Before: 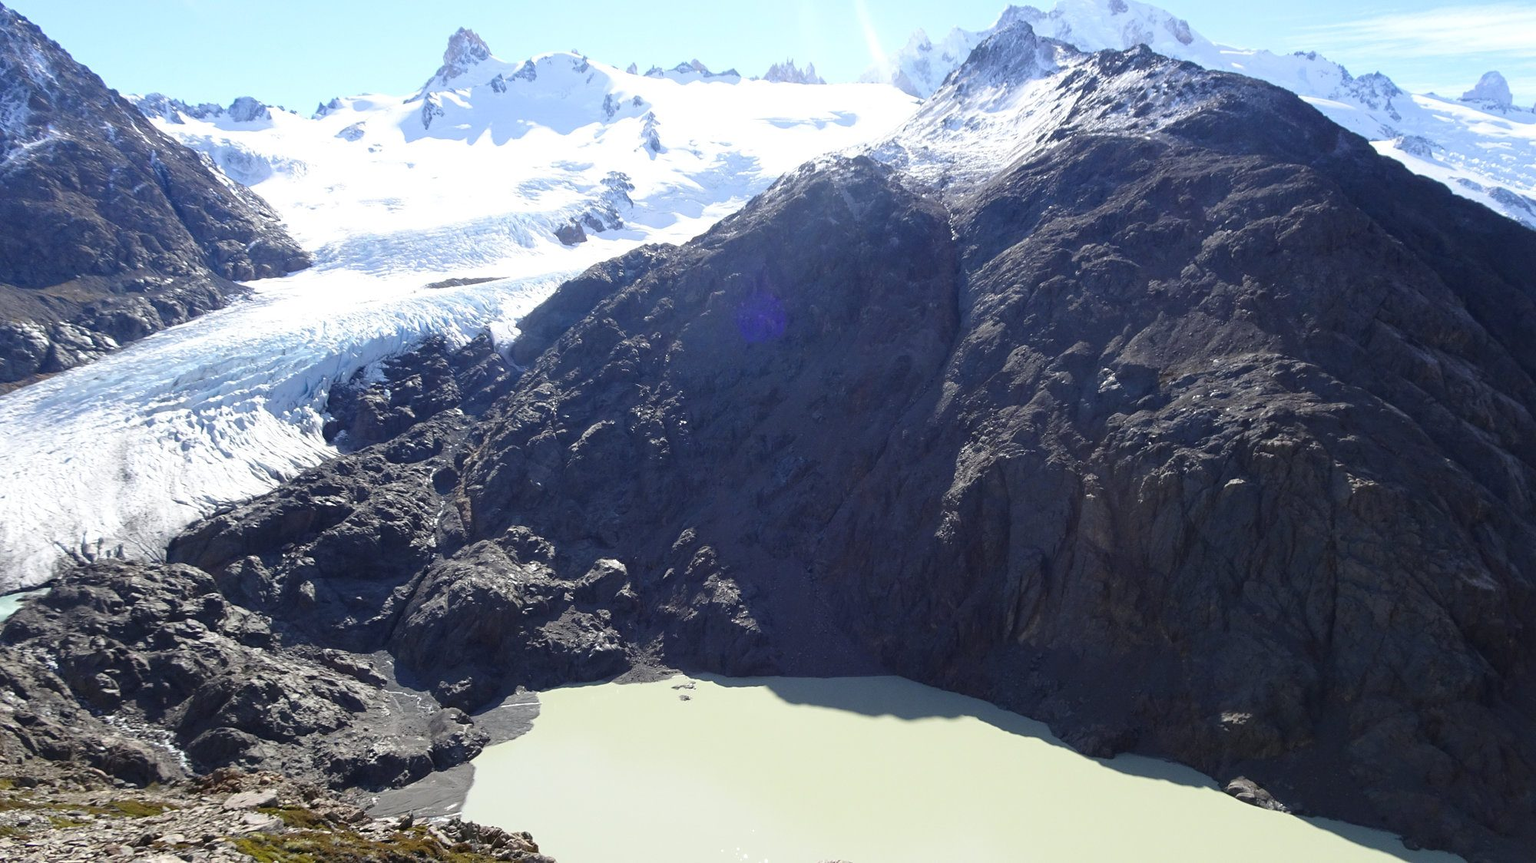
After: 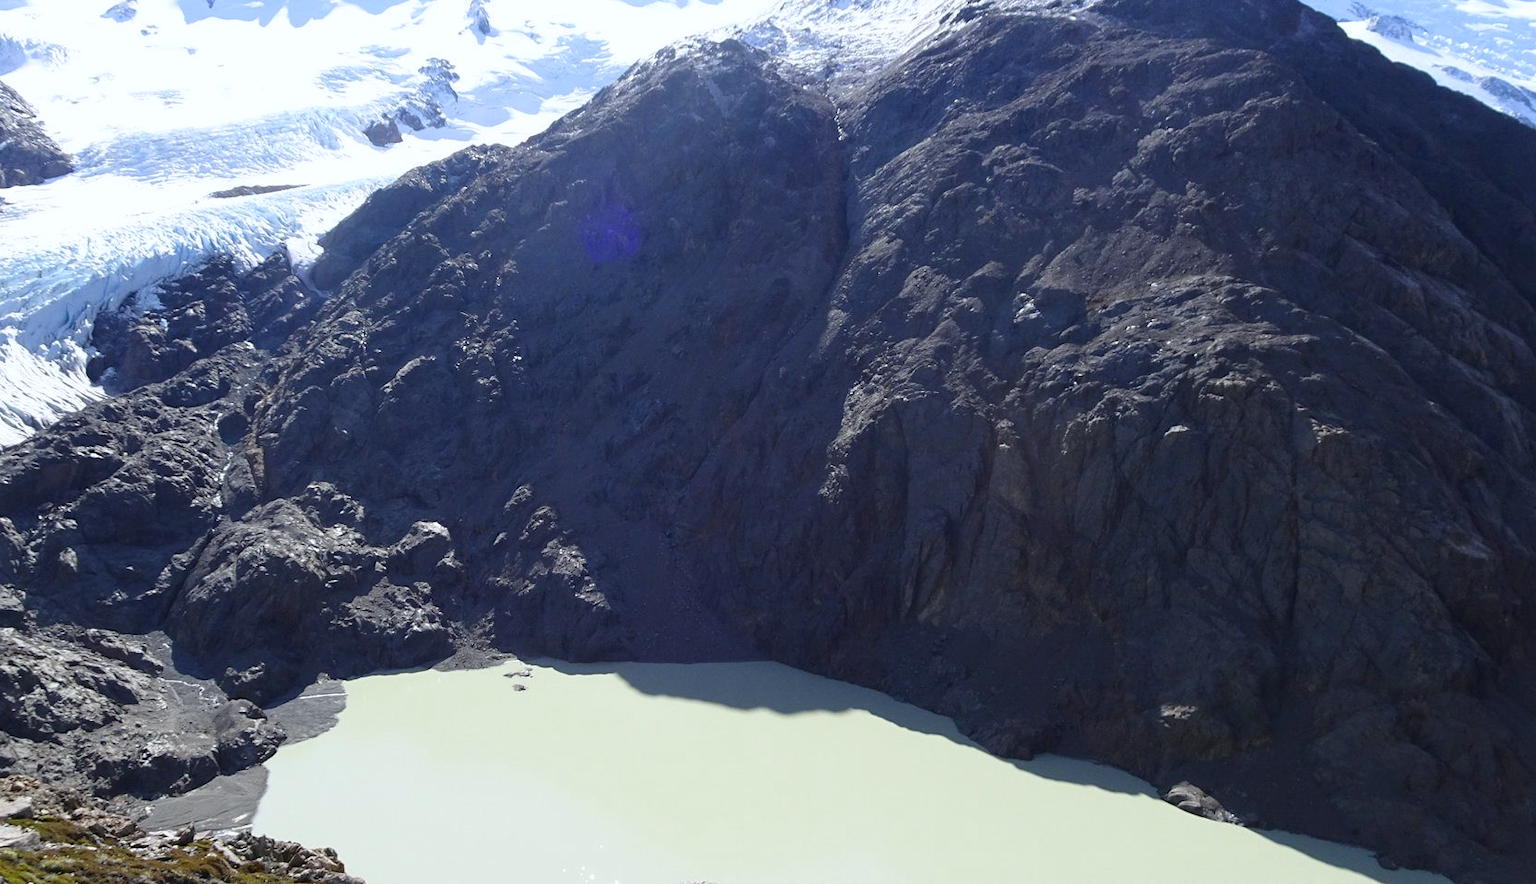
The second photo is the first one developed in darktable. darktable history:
white balance: red 0.976, blue 1.04
crop: left 16.315%, top 14.246%
